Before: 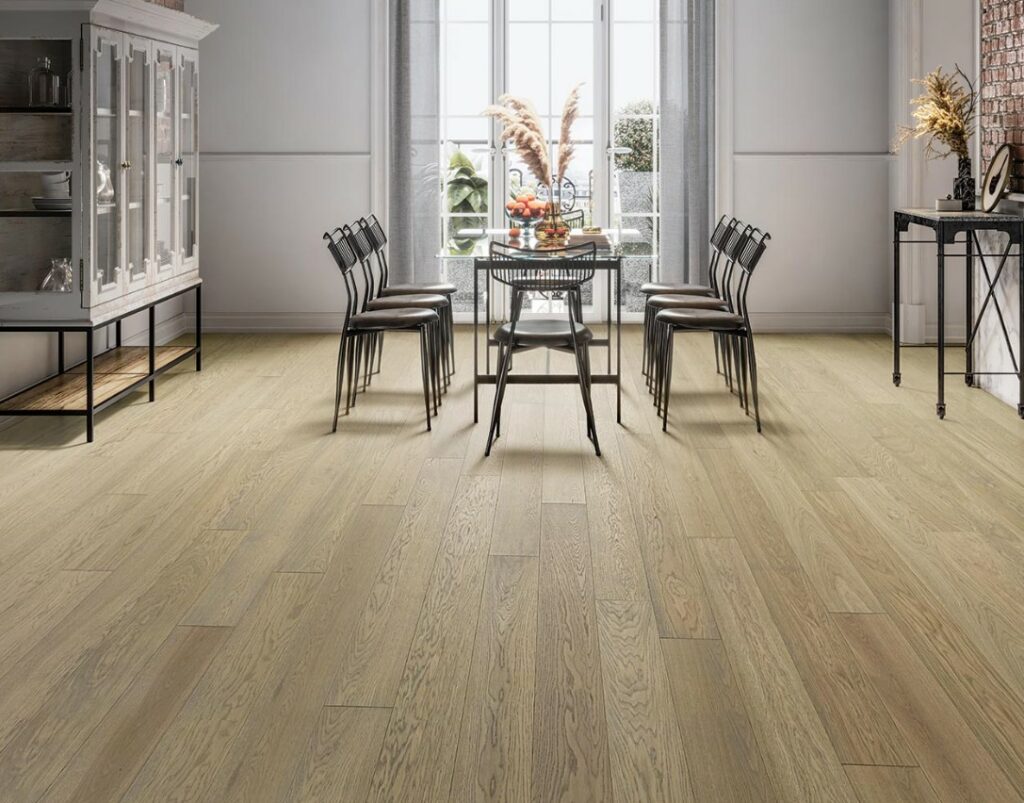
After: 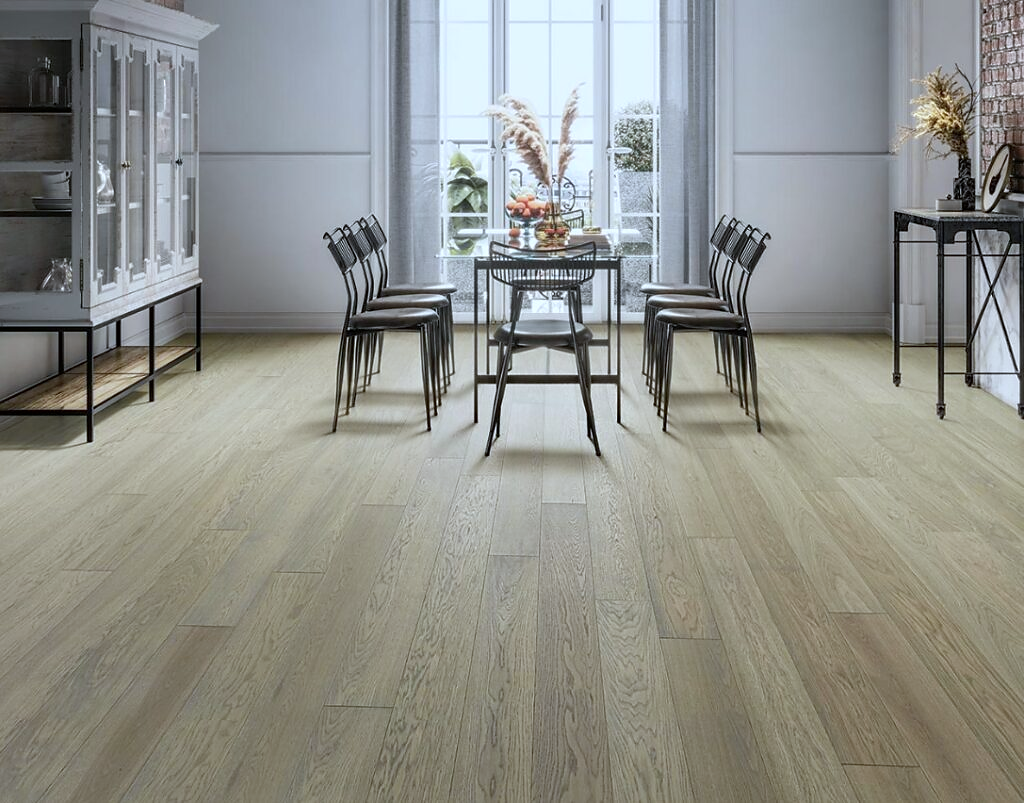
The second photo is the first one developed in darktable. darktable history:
white balance: red 0.924, blue 1.095
contrast brightness saturation: saturation -0.05
sharpen: radius 1, threshold 1
